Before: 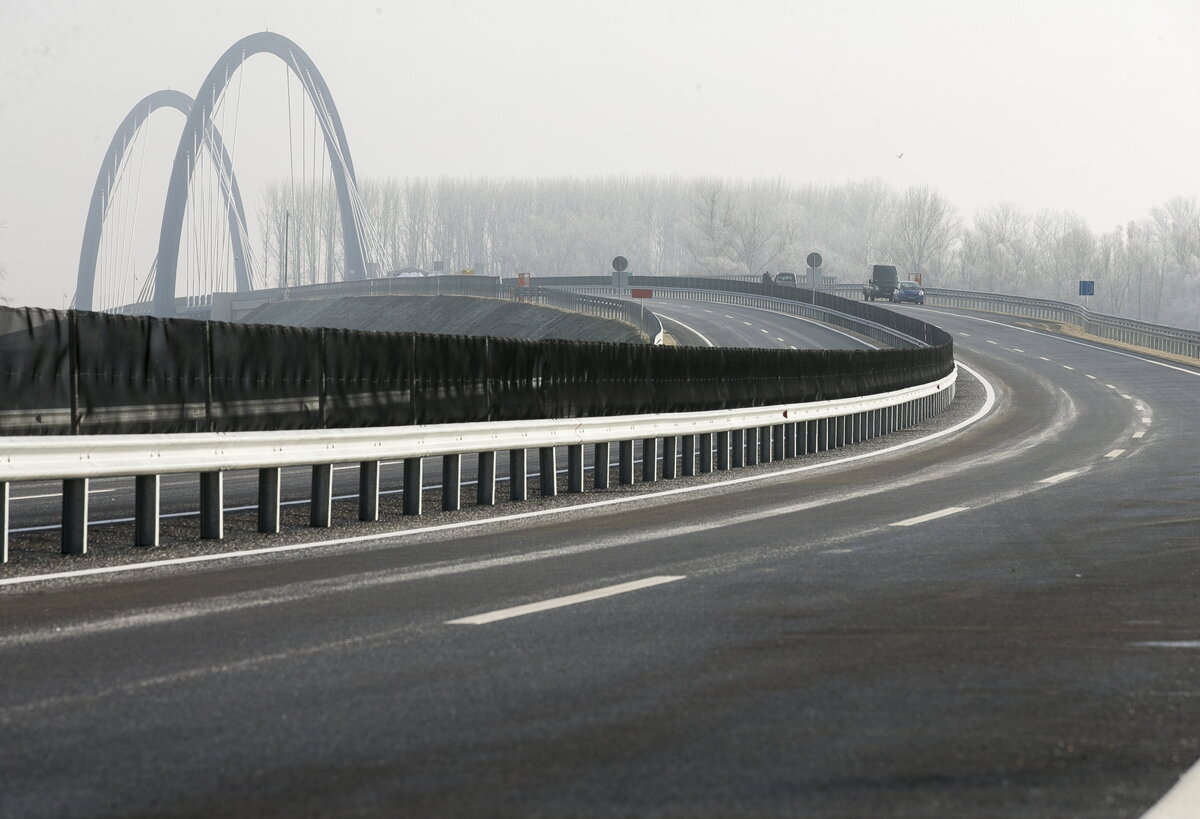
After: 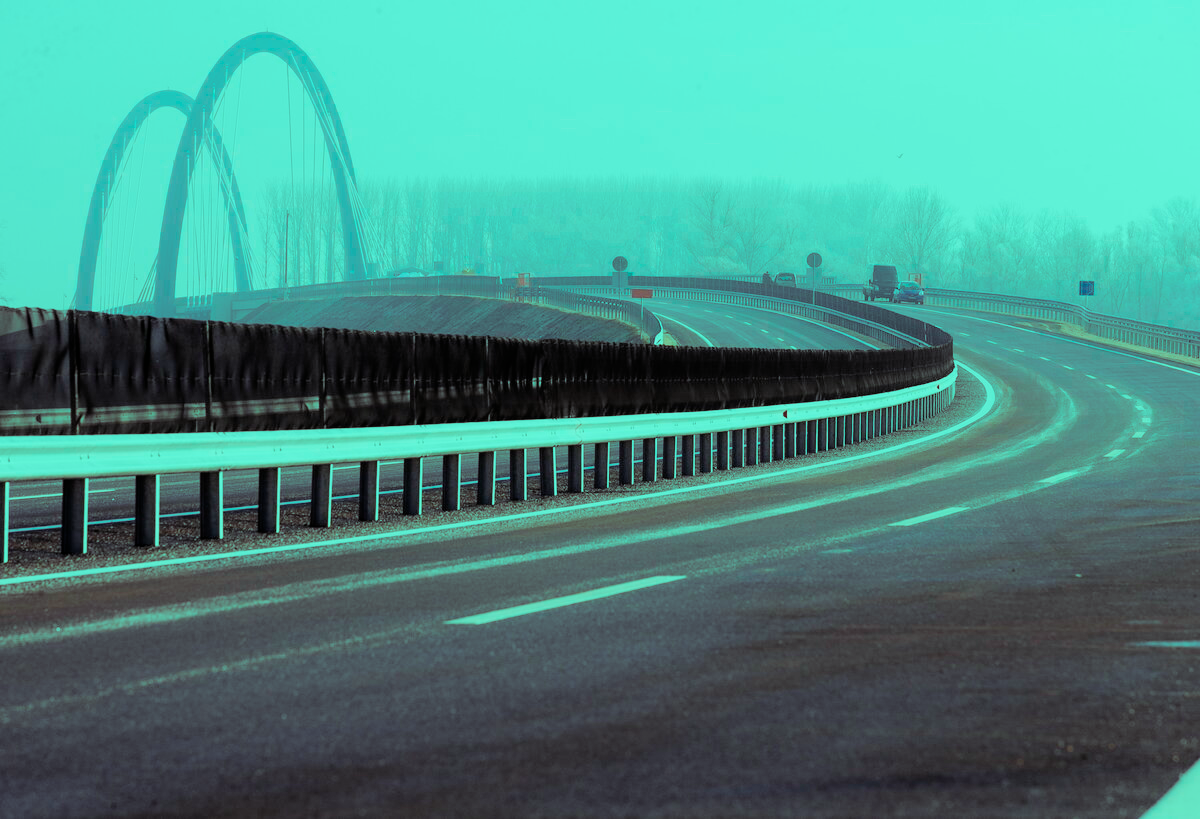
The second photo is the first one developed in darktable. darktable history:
color balance rgb: shadows lift › luminance 0.49%, shadows lift › chroma 6.83%, shadows lift › hue 300.29°, power › hue 208.98°, highlights gain › luminance 20.24%, highlights gain › chroma 13.17%, highlights gain › hue 173.85°, perceptual saturation grading › global saturation 18.05%
filmic rgb: hardness 4.17
